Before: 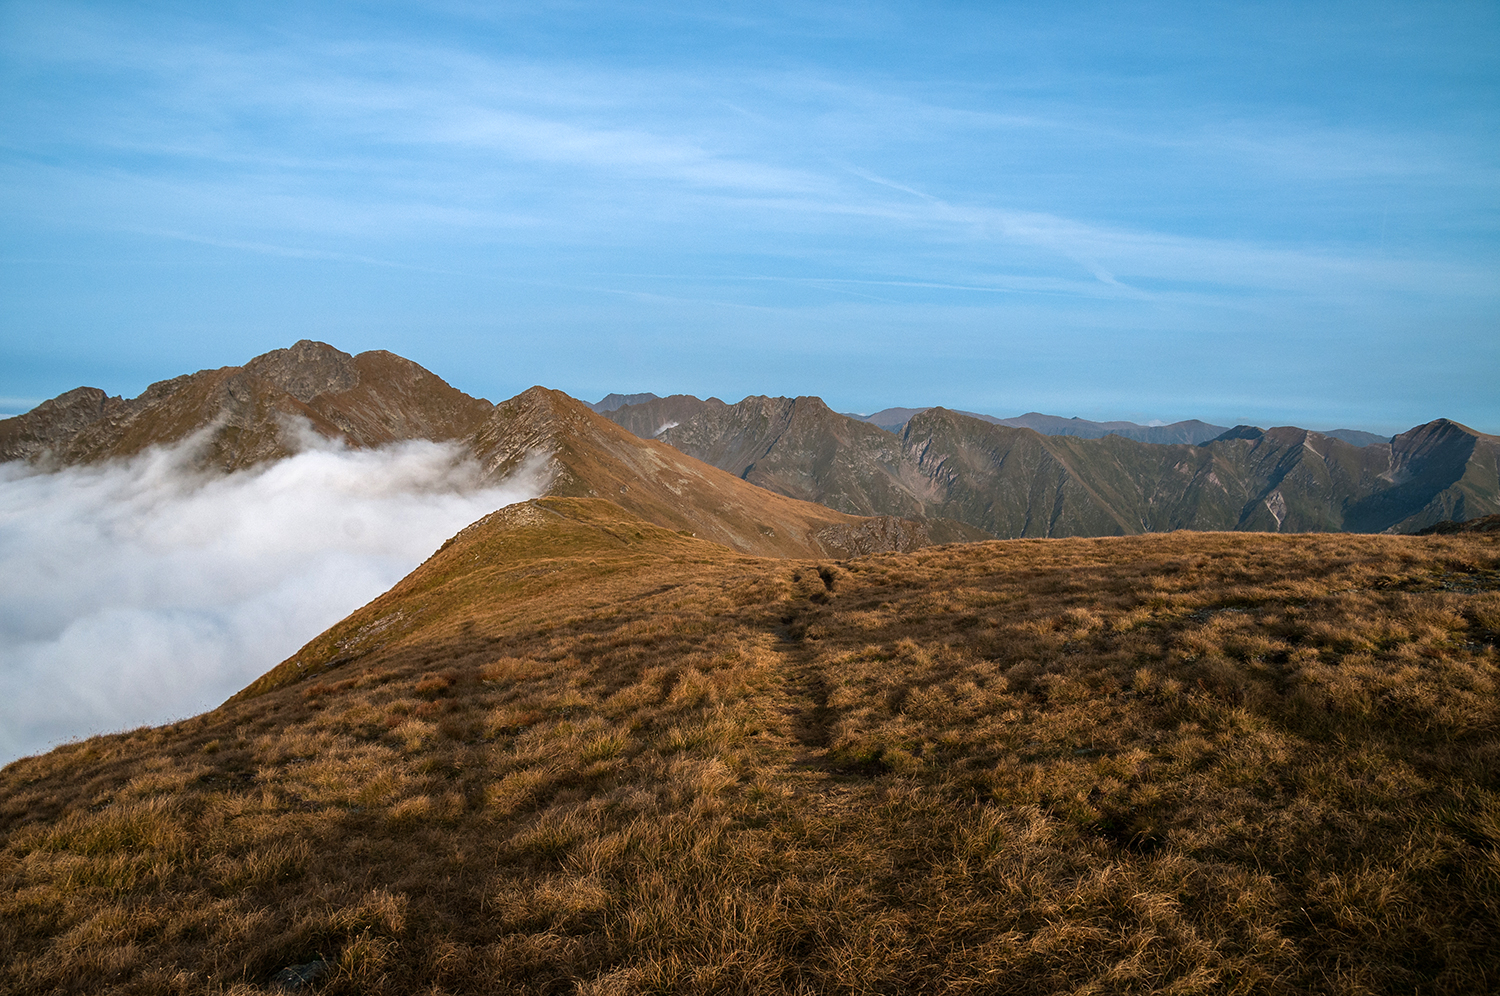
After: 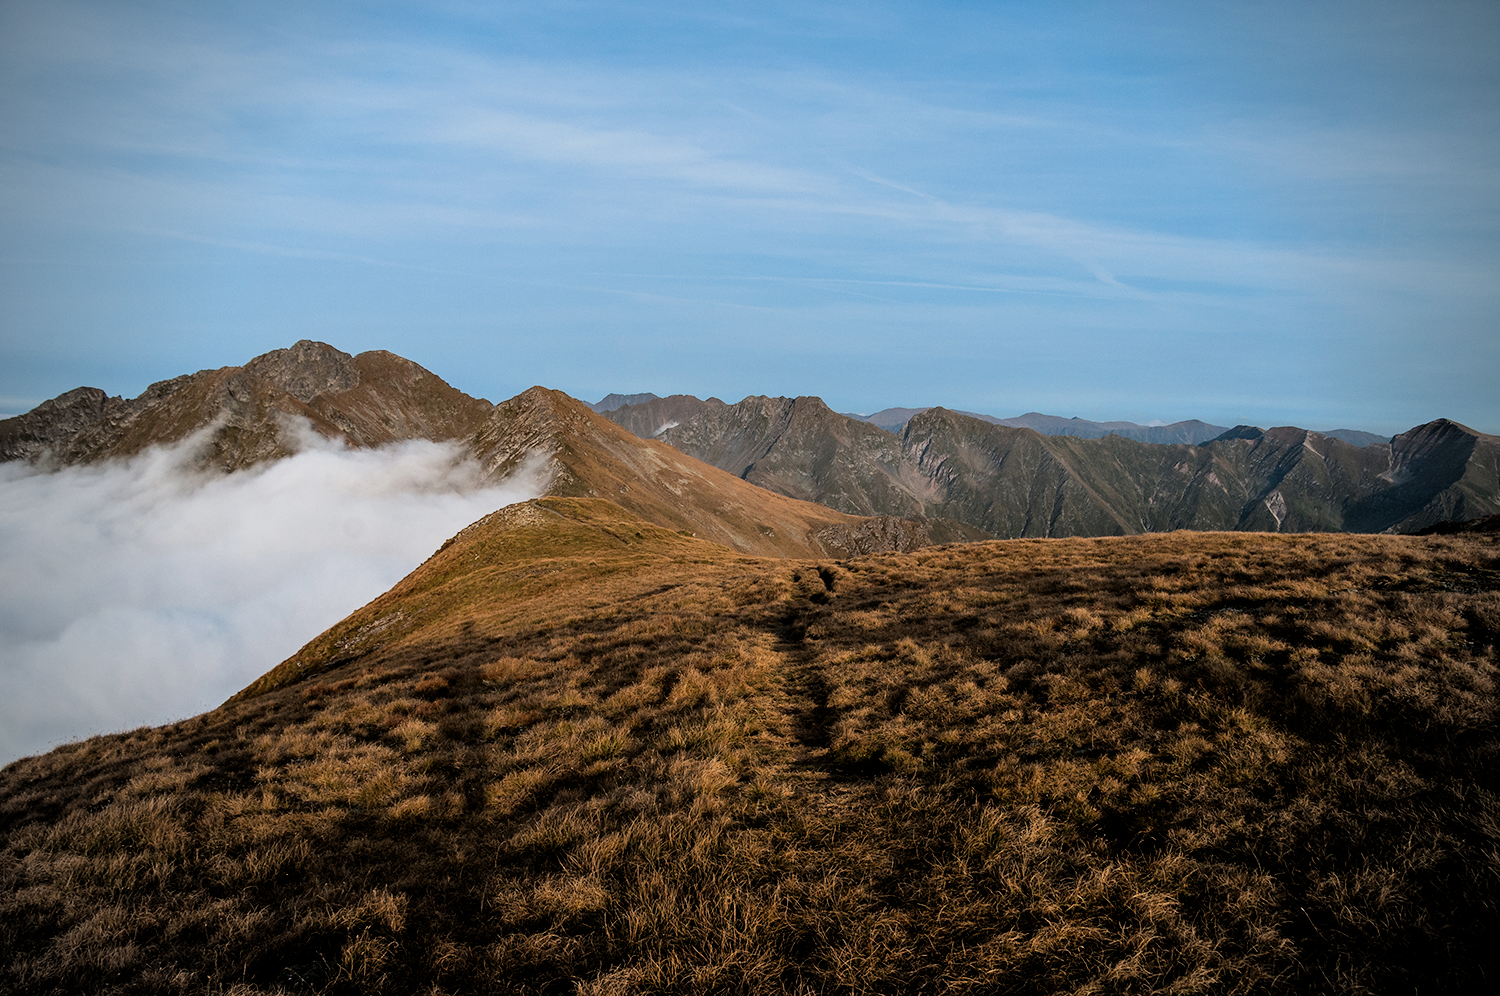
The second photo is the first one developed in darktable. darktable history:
filmic rgb: black relative exposure -5 EV, hardness 2.88, contrast 1.2
vignetting: fall-off start 74.49%, fall-off radius 65.9%, brightness -0.628, saturation -0.68
